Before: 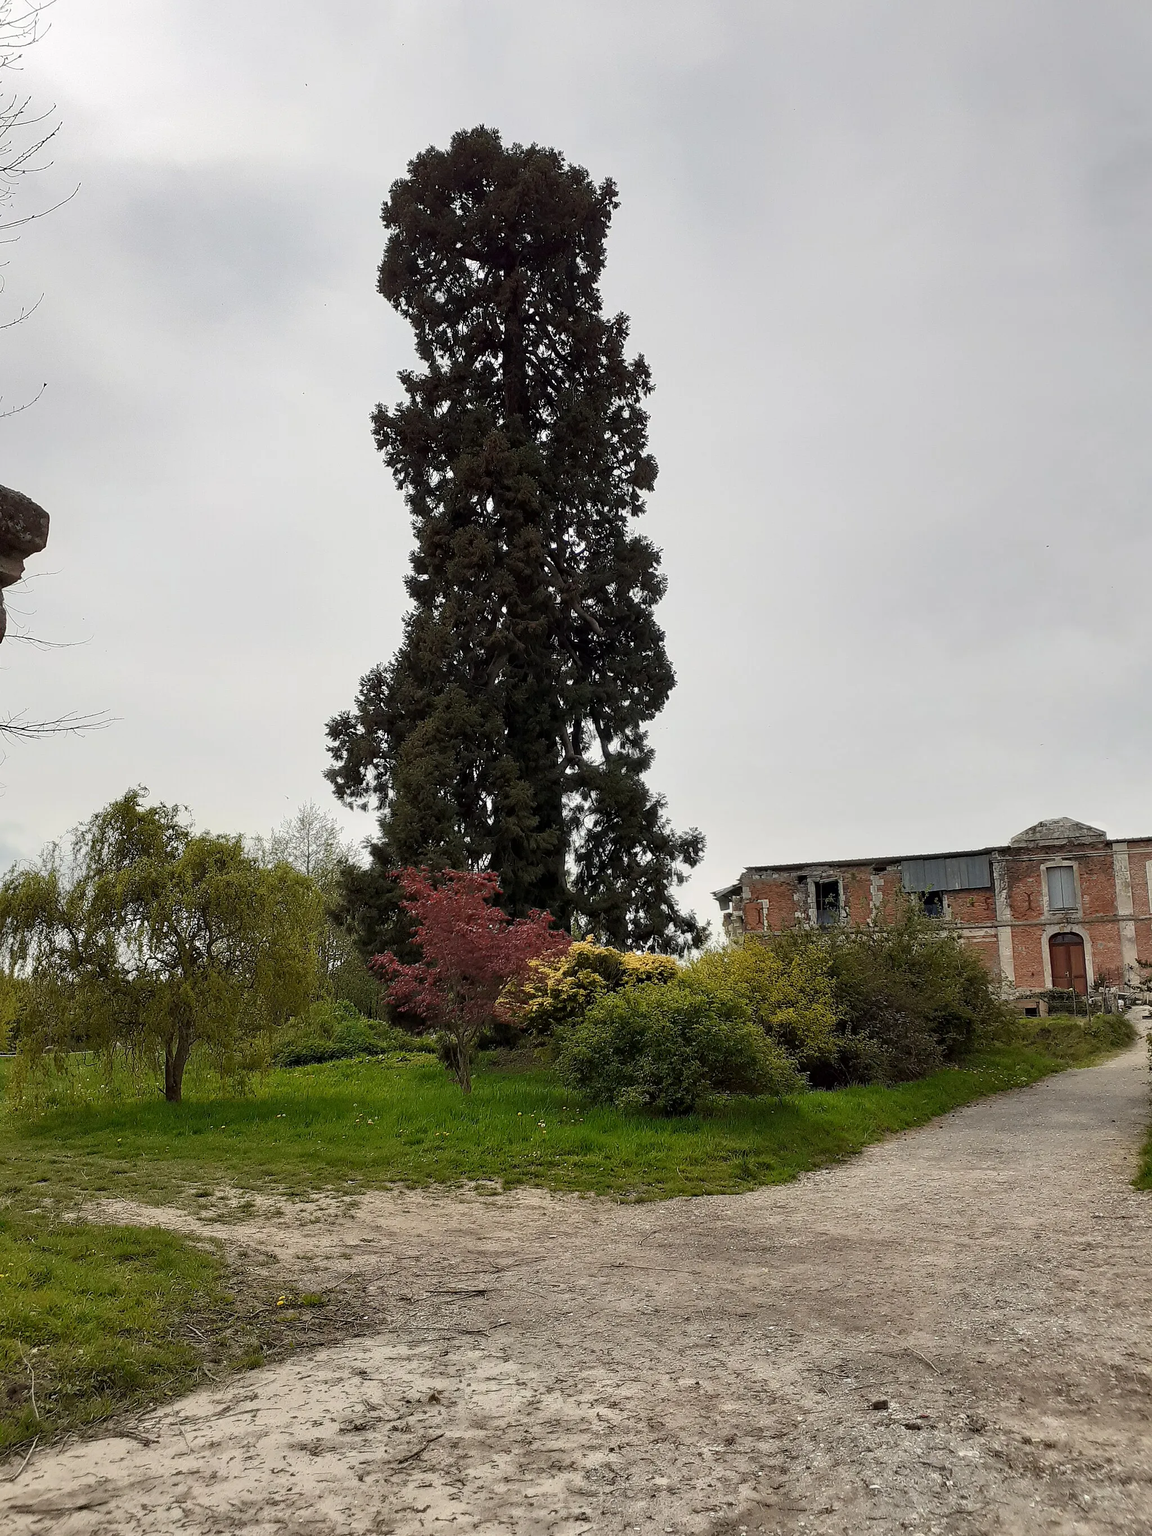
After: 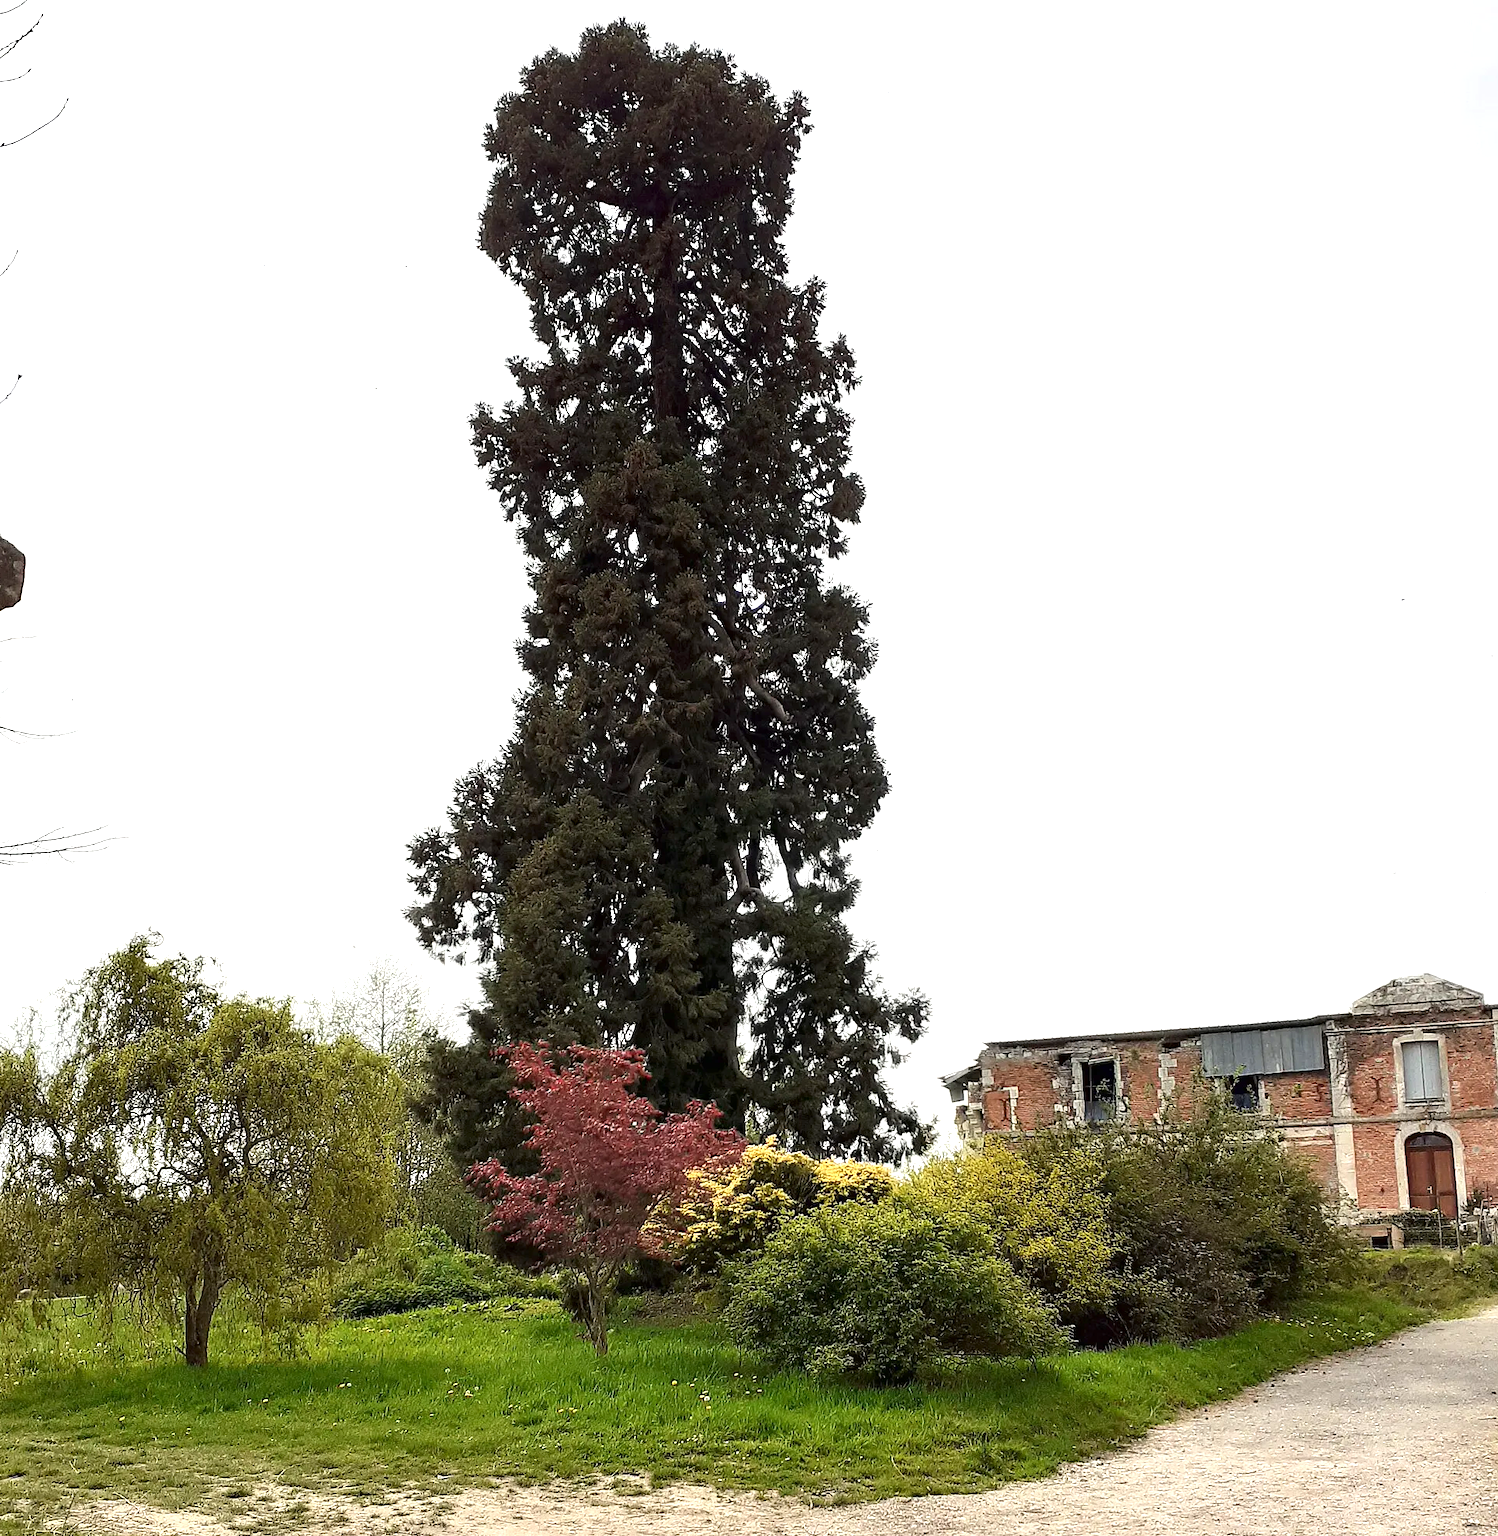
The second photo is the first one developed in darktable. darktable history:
exposure: black level correction 0, exposure 1.101 EV, compensate highlight preservation false
crop: left 2.692%, top 7.317%, right 2.983%, bottom 20.184%
contrast brightness saturation: contrast 0.144
